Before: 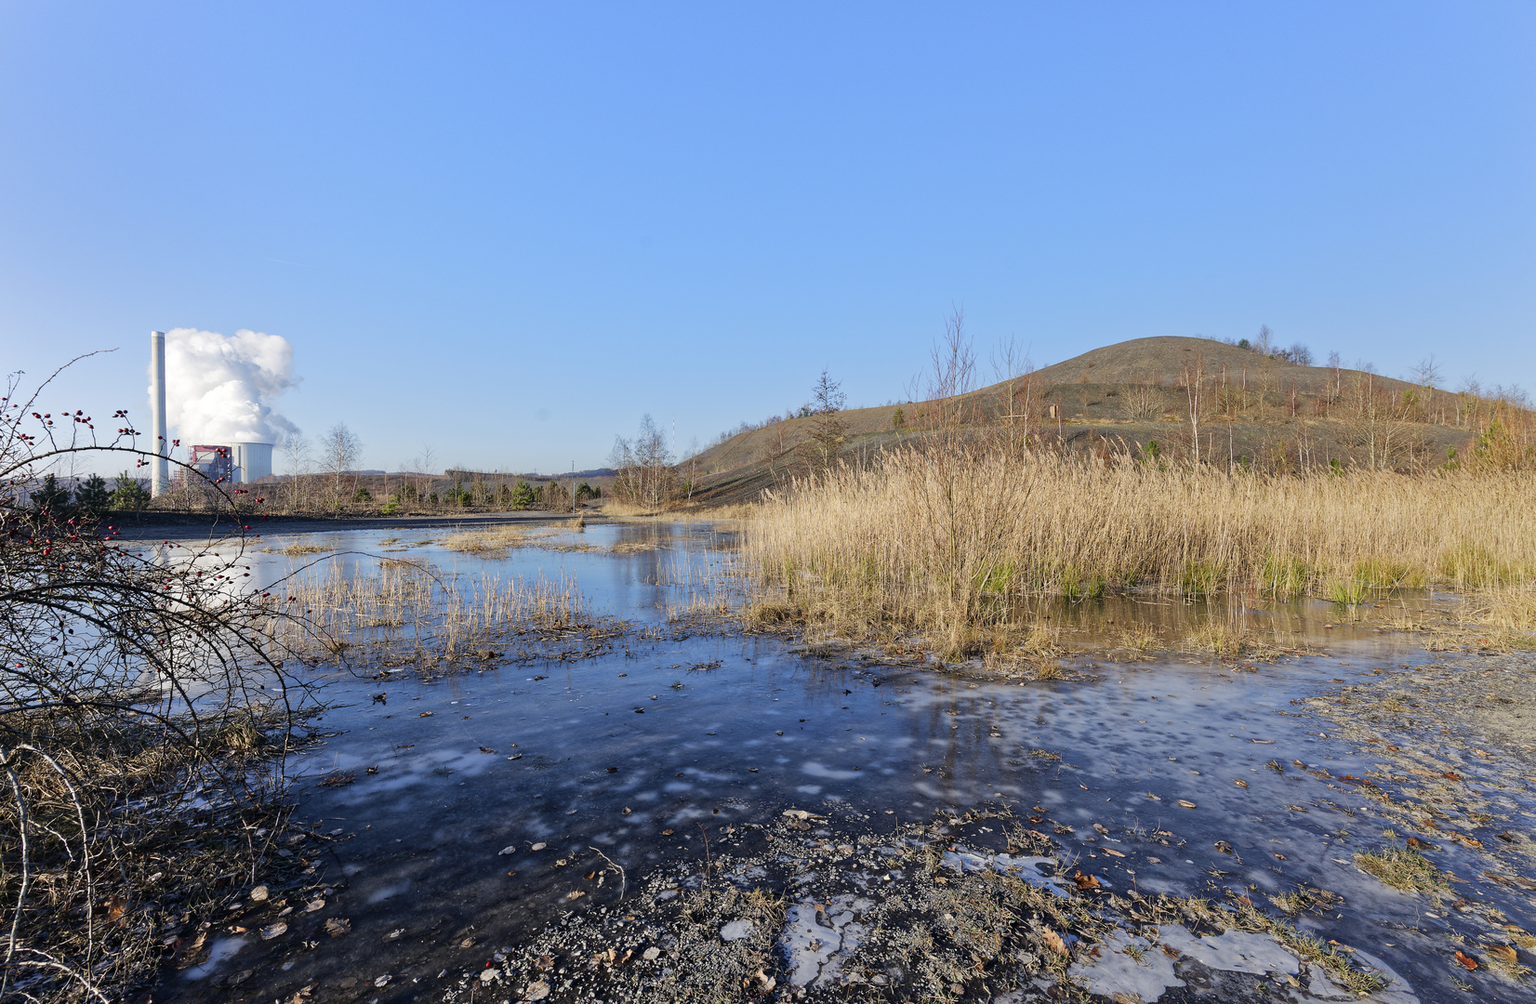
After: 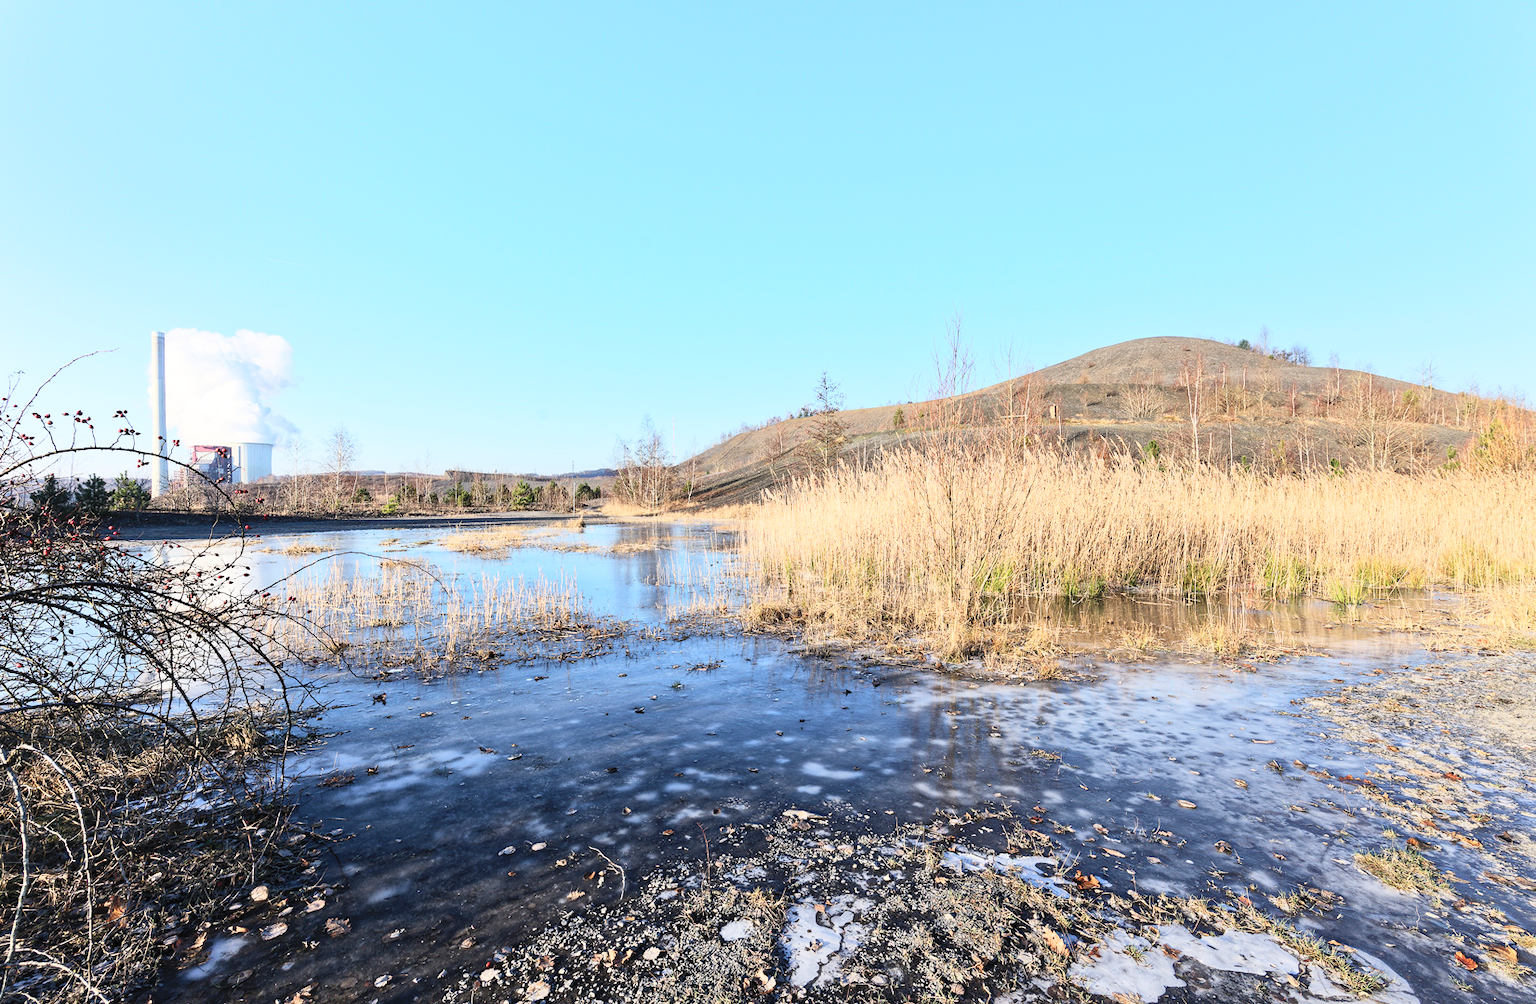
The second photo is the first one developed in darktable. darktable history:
contrast brightness saturation: contrast 0.384, brightness 0.526
